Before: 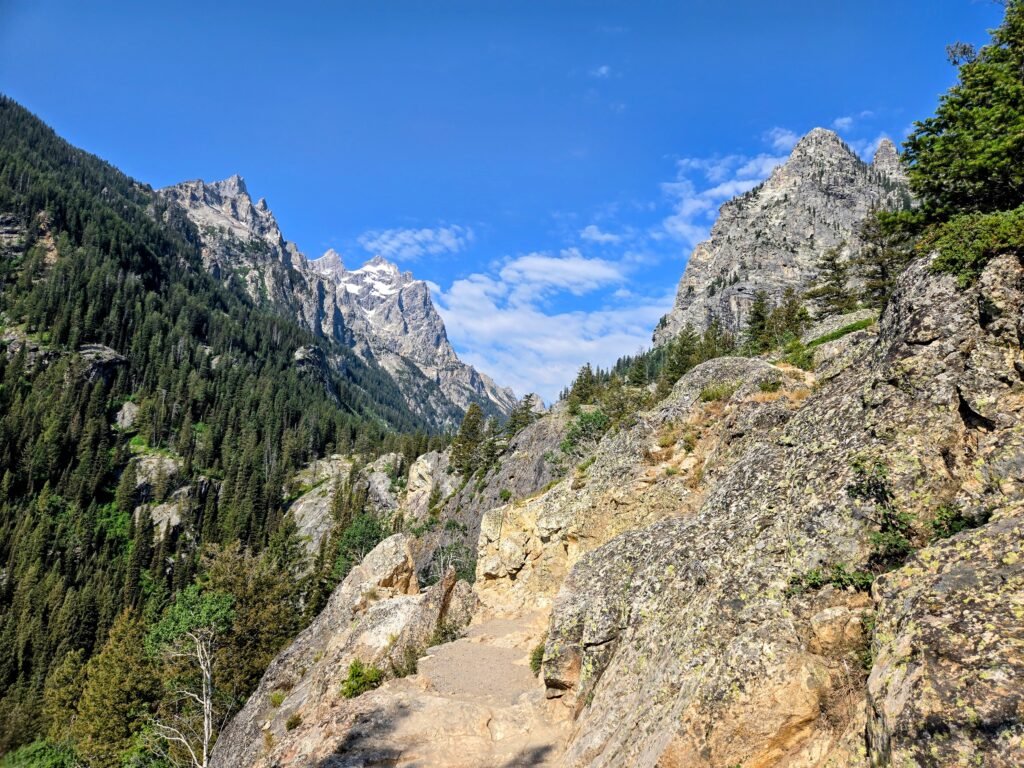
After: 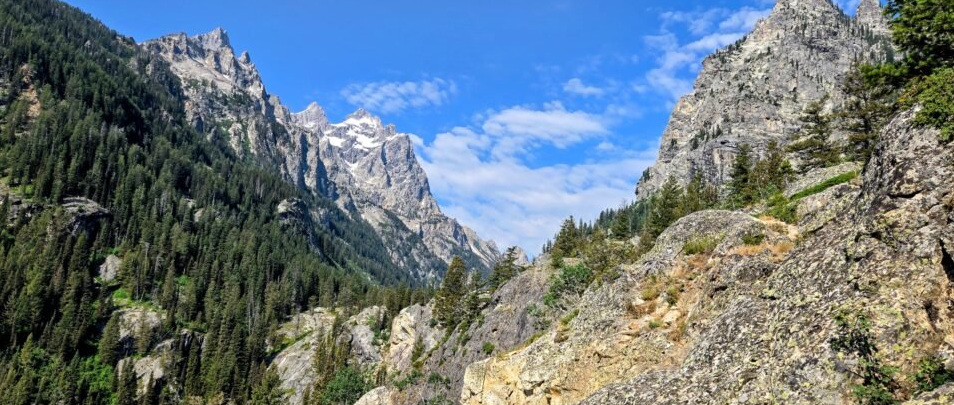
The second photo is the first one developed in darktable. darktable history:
shadows and highlights: radius 329.58, shadows 53.72, highlights -99.6, compress 94.26%, soften with gaussian
crop: left 1.755%, top 19.257%, right 5.052%, bottom 27.968%
exposure: compensate exposure bias true, compensate highlight preservation false
